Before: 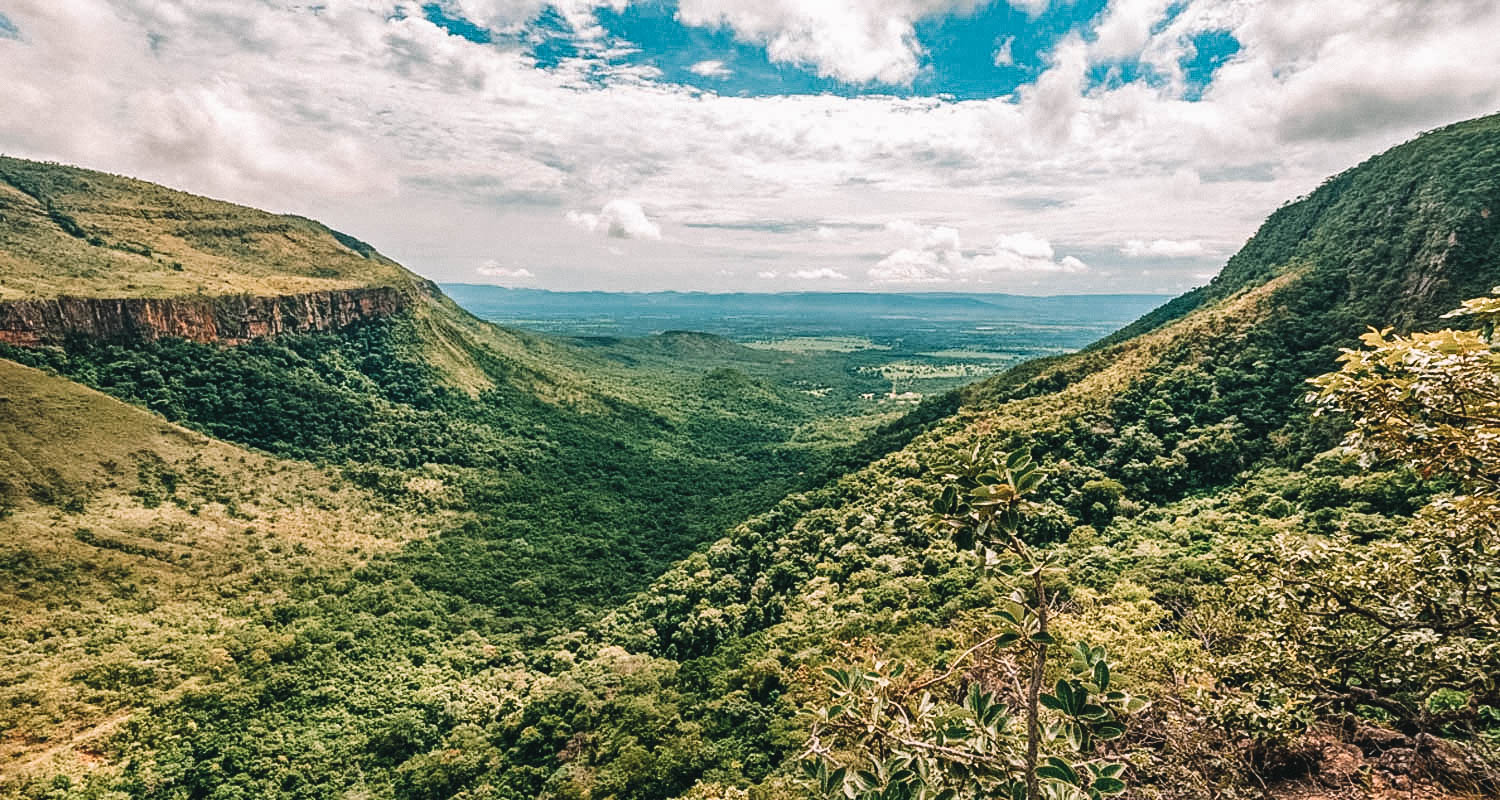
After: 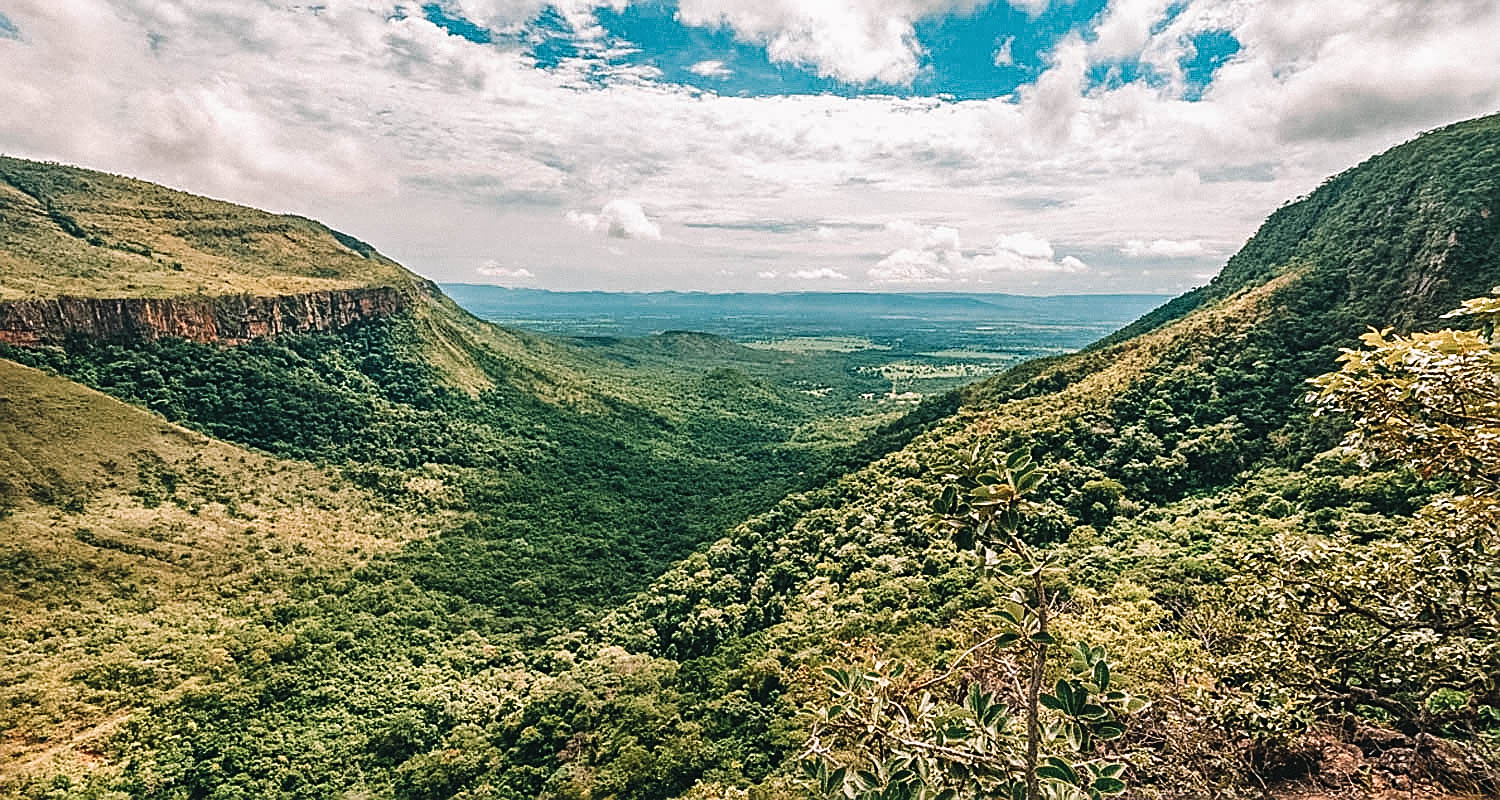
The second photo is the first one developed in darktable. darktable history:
sharpen: on, module defaults
local contrast: mode bilateral grid, contrast 100, coarseness 100, detail 93%, midtone range 0.2
